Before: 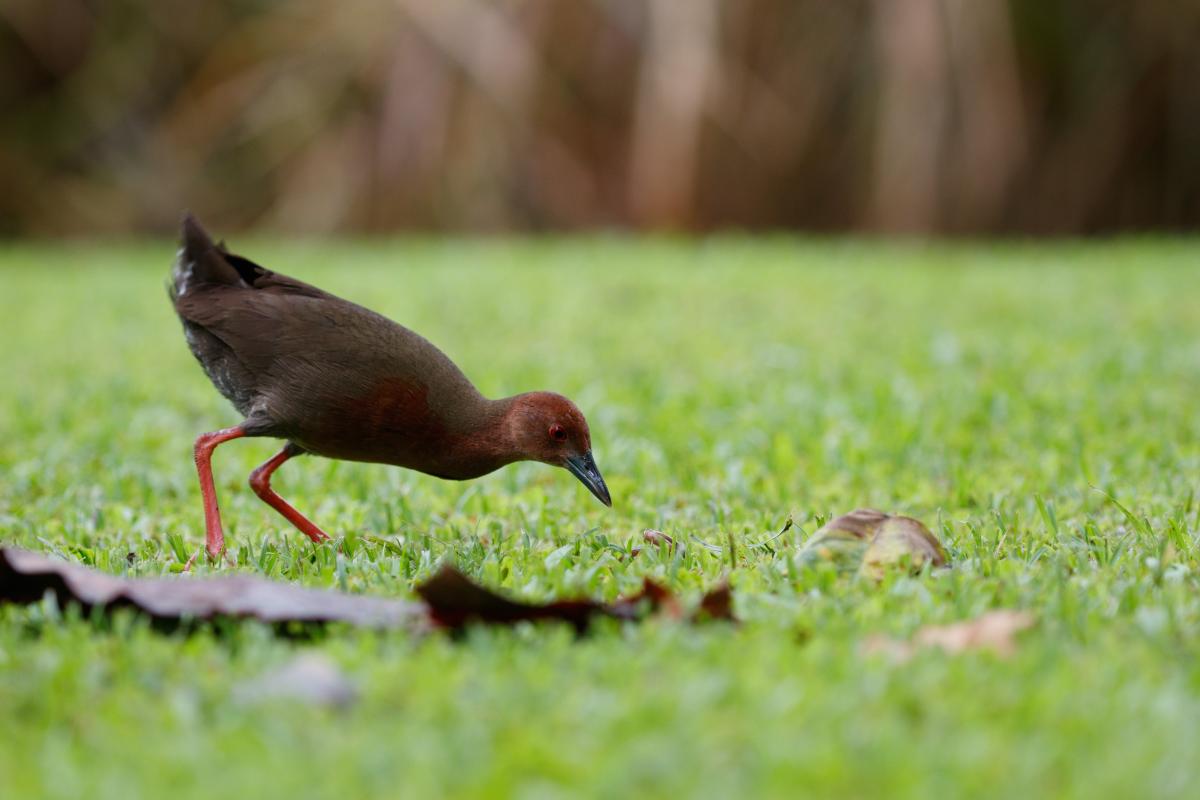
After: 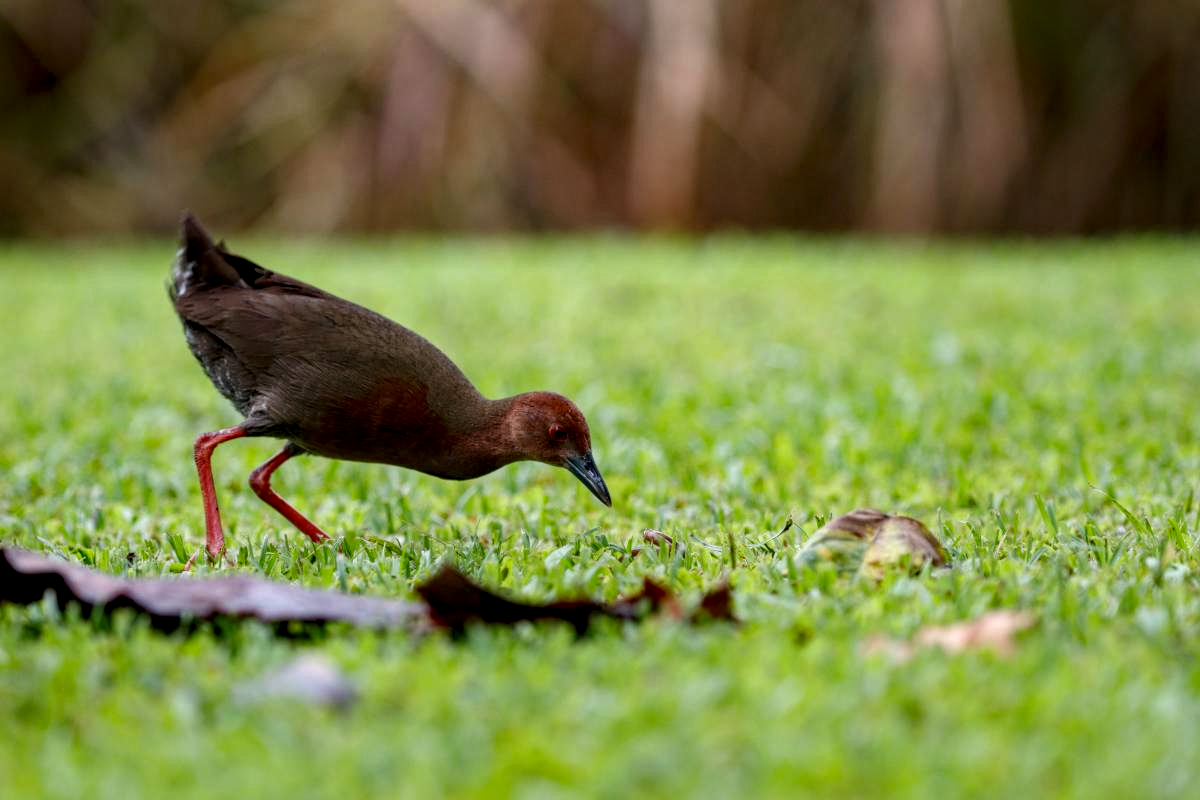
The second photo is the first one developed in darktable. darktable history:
haze removal: strength 0.295, distance 0.245, compatibility mode true
tone equalizer: edges refinement/feathering 500, mask exposure compensation -1.57 EV, preserve details no
local contrast: detail 144%
